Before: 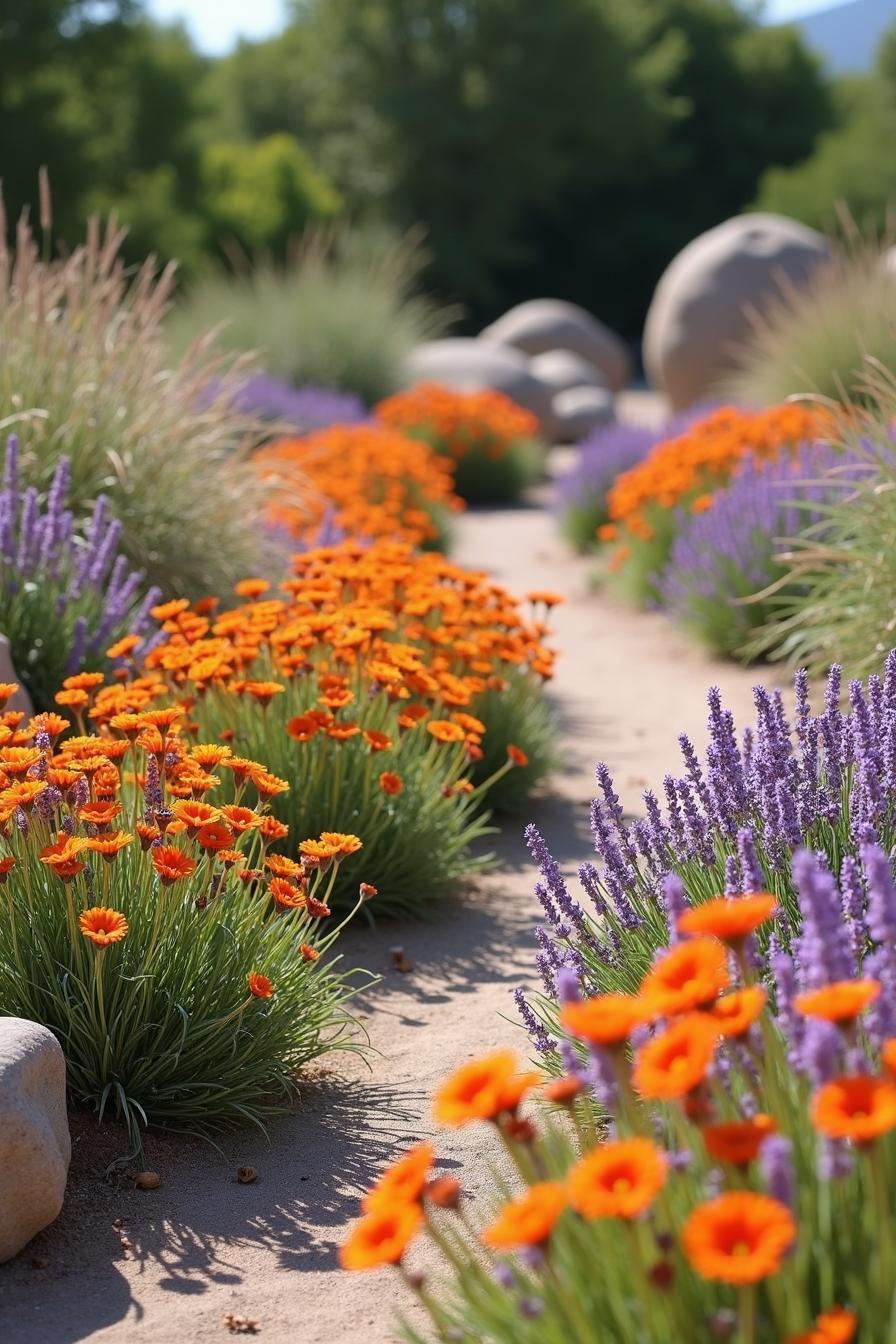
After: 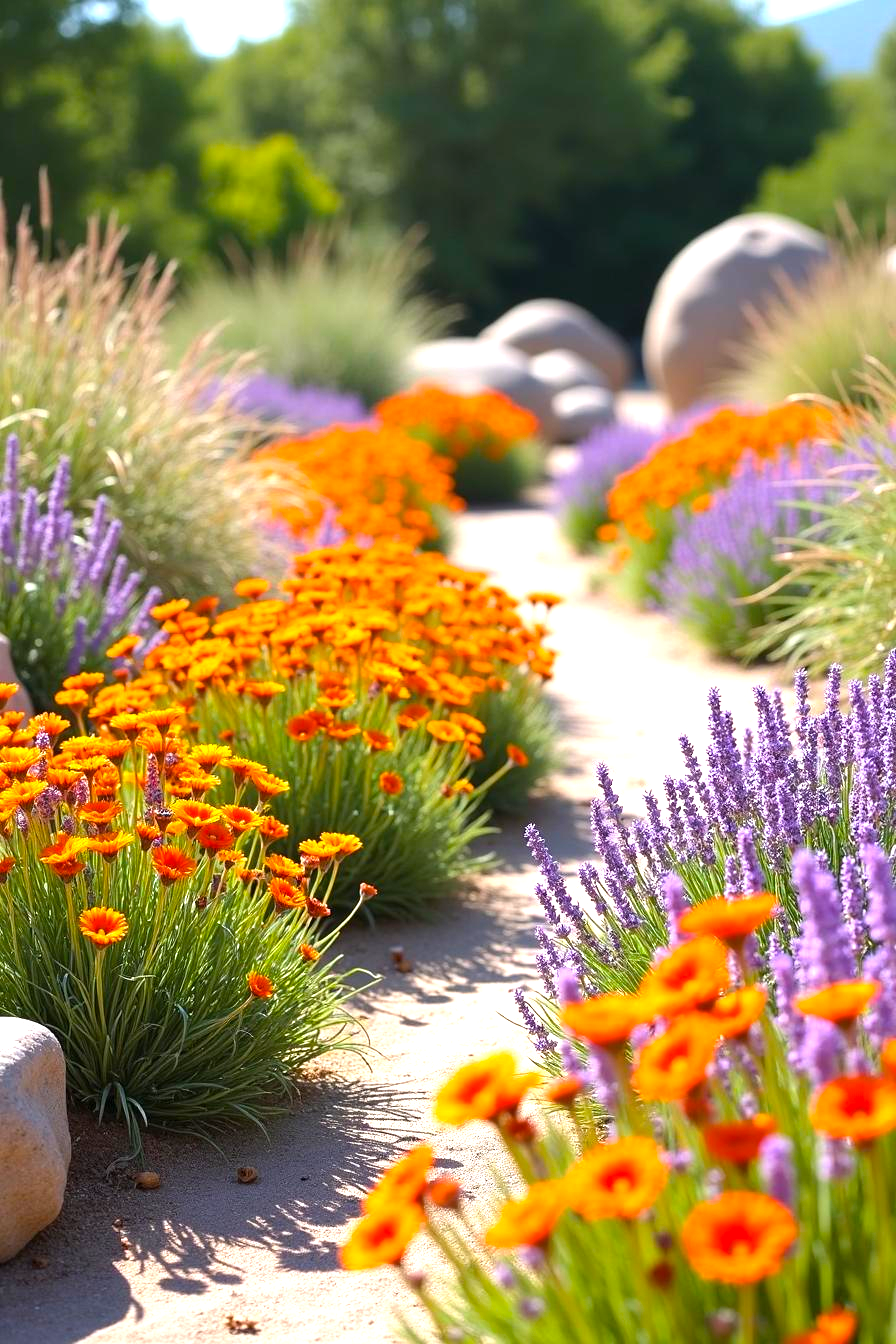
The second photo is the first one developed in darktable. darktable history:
exposure: exposure 0.299 EV, compensate exposure bias true, compensate highlight preservation false
color balance rgb: shadows lift › luminance 0.921%, shadows lift › chroma 0.112%, shadows lift › hue 21.71°, power › hue 62.74°, perceptual saturation grading › global saturation 29.743%, perceptual brilliance grading › global brilliance 19.639%
